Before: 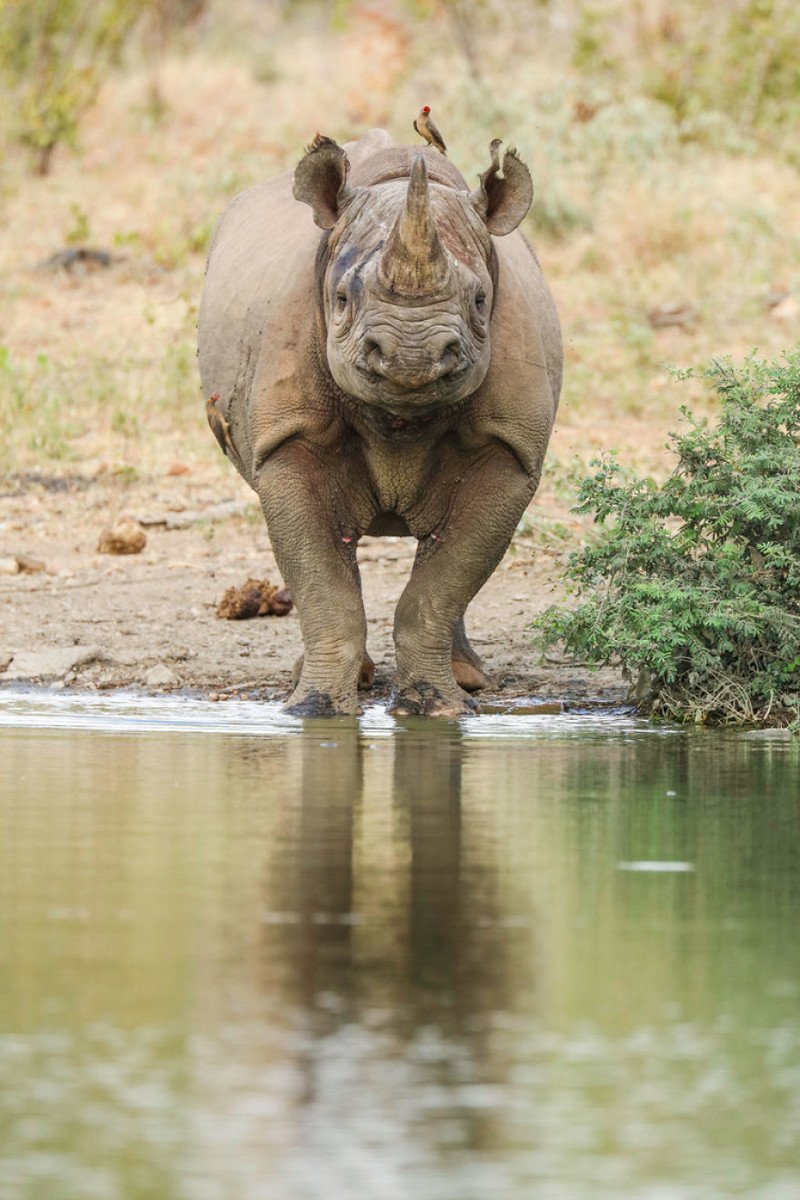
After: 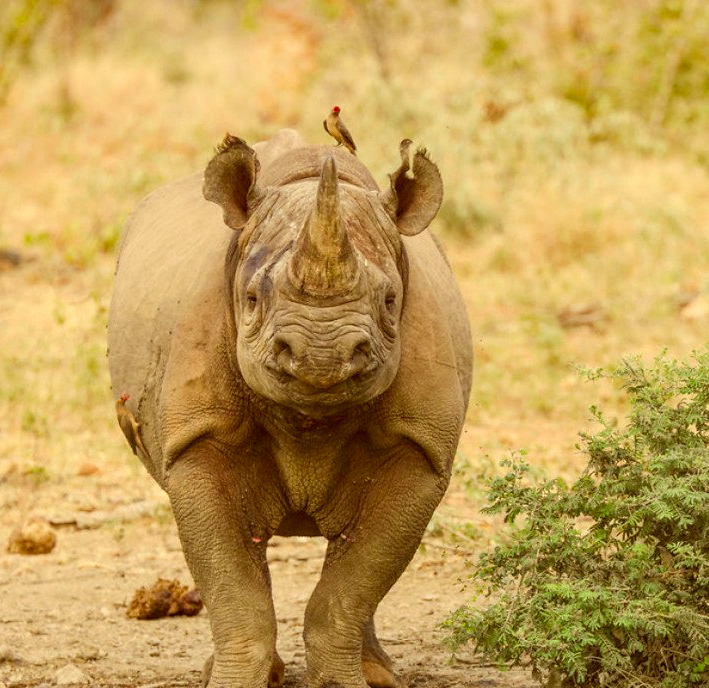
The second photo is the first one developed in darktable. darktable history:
crop and rotate: left 11.367%, bottom 42.652%
color correction: highlights a* 1.22, highlights b* 24.16, shadows a* 15.19, shadows b* 24.69
